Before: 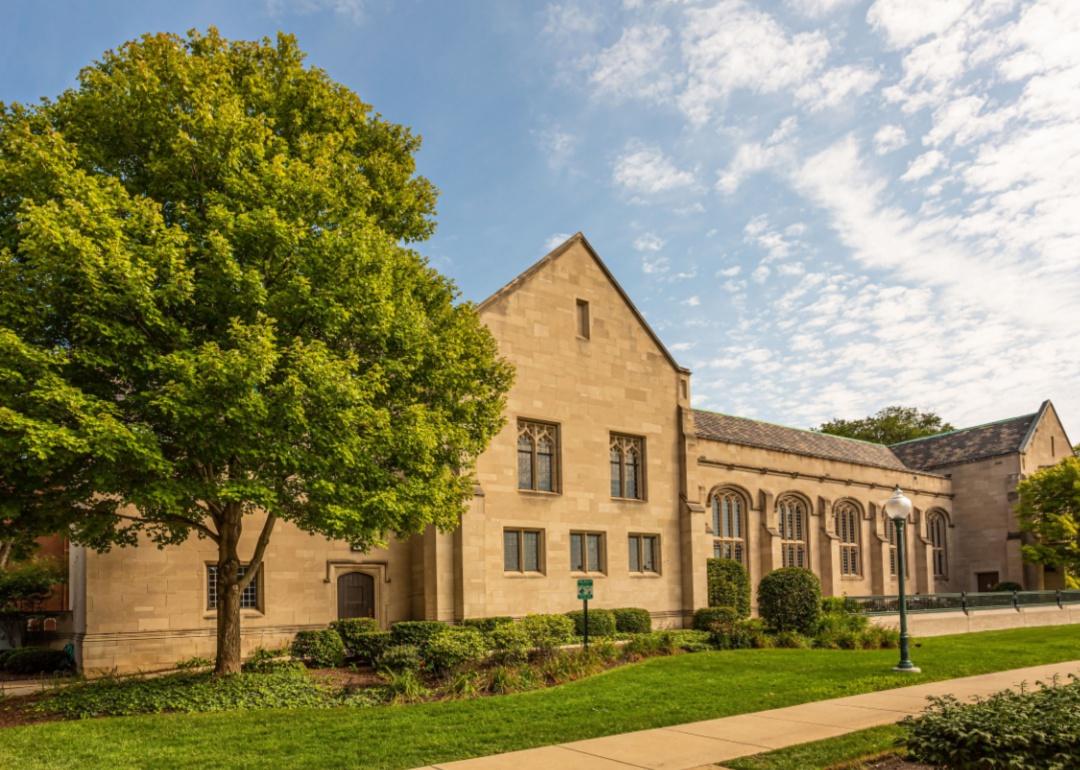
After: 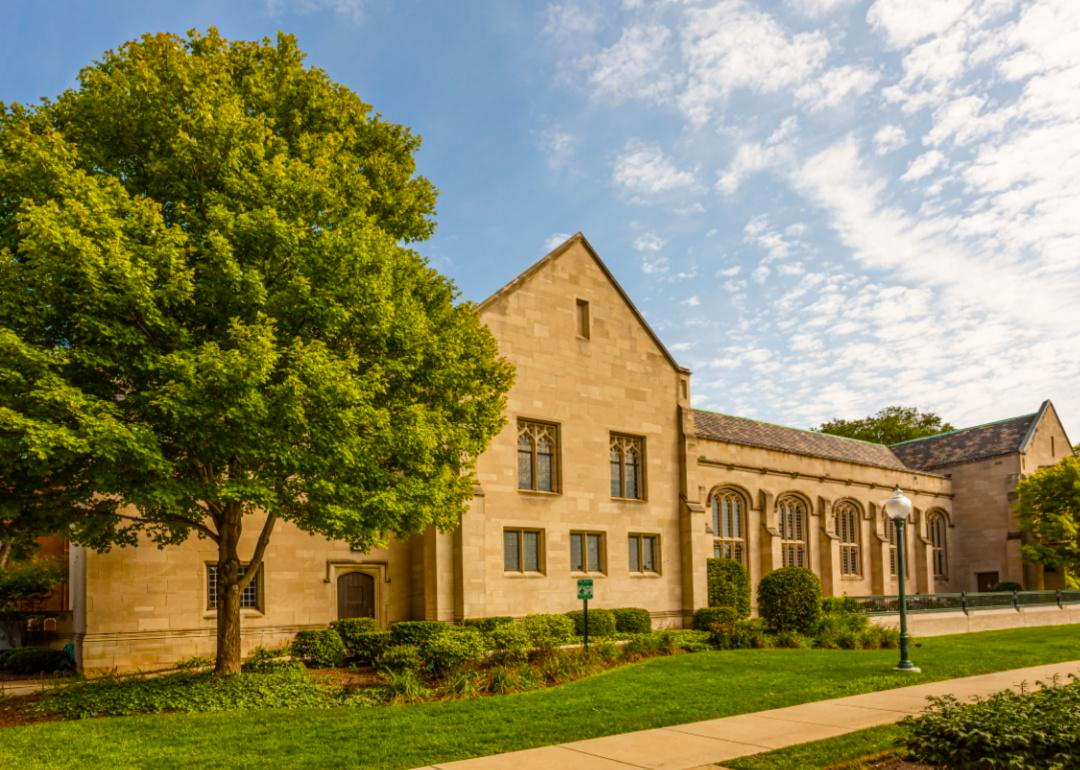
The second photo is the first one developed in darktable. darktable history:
color balance rgb: perceptual saturation grading › global saturation 20%, perceptual saturation grading › highlights -13.989%, perceptual saturation grading › shadows 50.001%, global vibrance 5.901%
